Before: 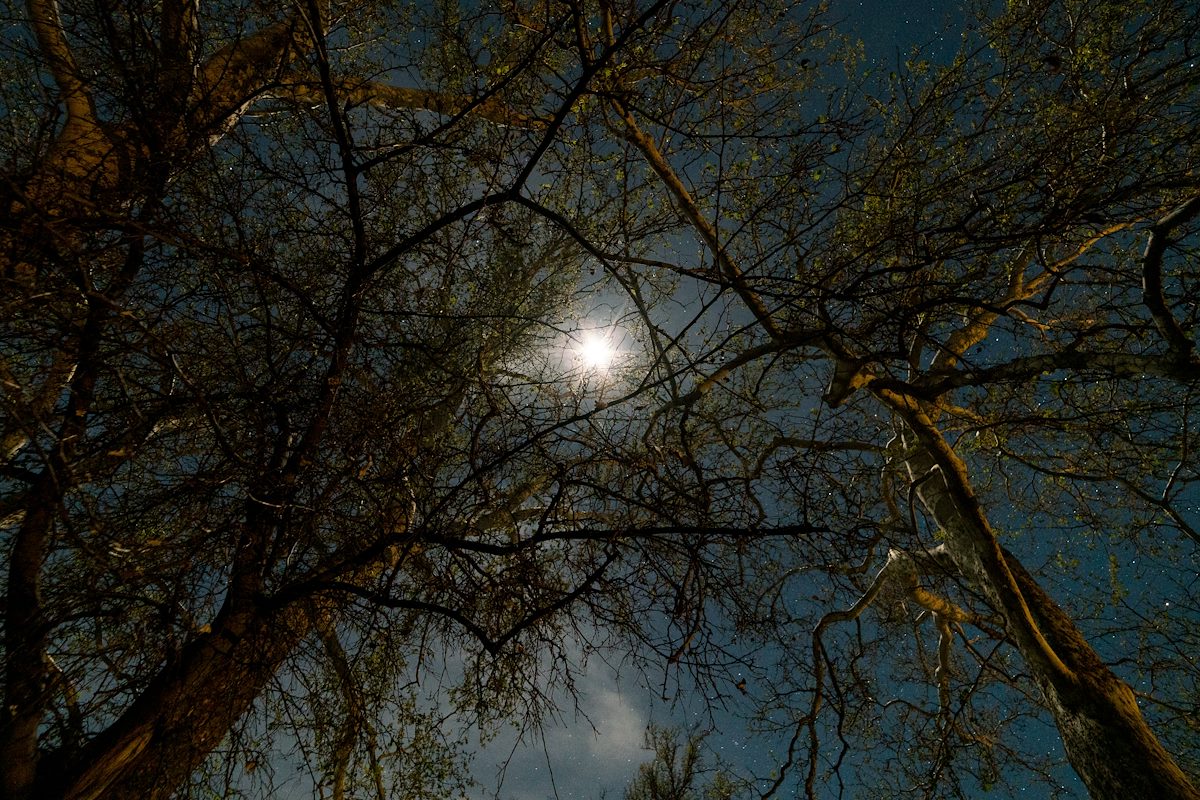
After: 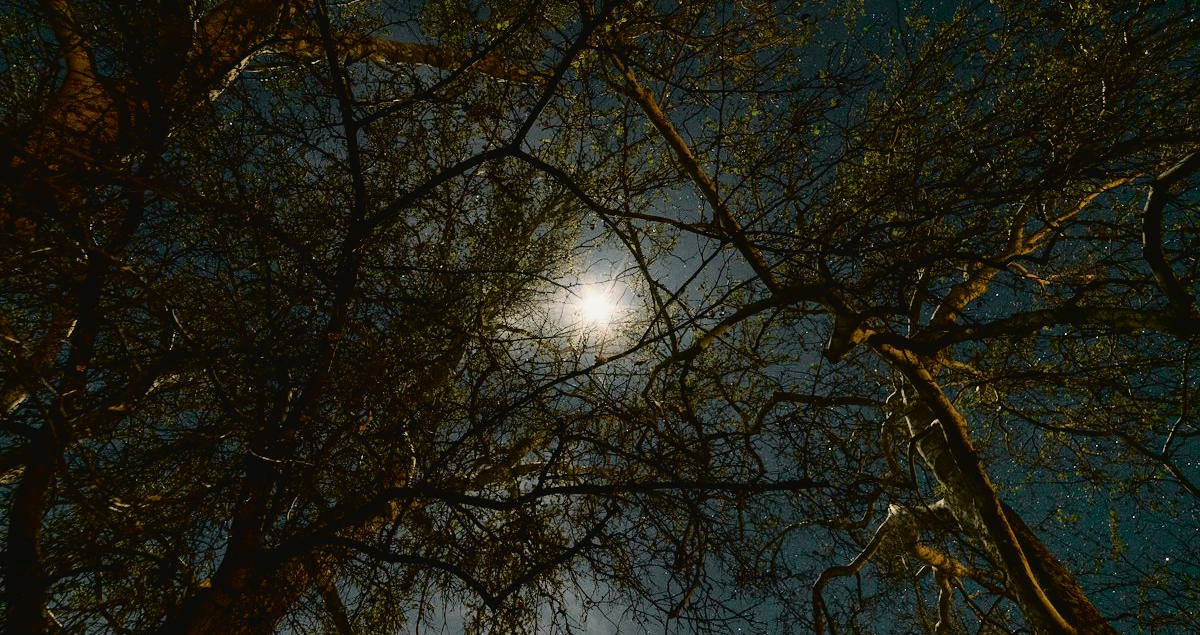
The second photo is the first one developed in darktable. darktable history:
crop and rotate: top 5.667%, bottom 14.937%
exposure: exposure -0.116 EV, compensate exposure bias true, compensate highlight preservation false
tone curve: curves: ch0 [(0.003, 0.029) (0.037, 0.036) (0.149, 0.117) (0.297, 0.318) (0.422, 0.474) (0.531, 0.6) (0.743, 0.809) (0.877, 0.901) (1, 0.98)]; ch1 [(0, 0) (0.305, 0.325) (0.453, 0.437) (0.482, 0.479) (0.501, 0.5) (0.506, 0.503) (0.567, 0.572) (0.605, 0.608) (0.668, 0.69) (1, 1)]; ch2 [(0, 0) (0.313, 0.306) (0.4, 0.399) (0.45, 0.48) (0.499, 0.502) (0.512, 0.523) (0.57, 0.595) (0.653, 0.662) (1, 1)], color space Lab, independent channels, preserve colors none
